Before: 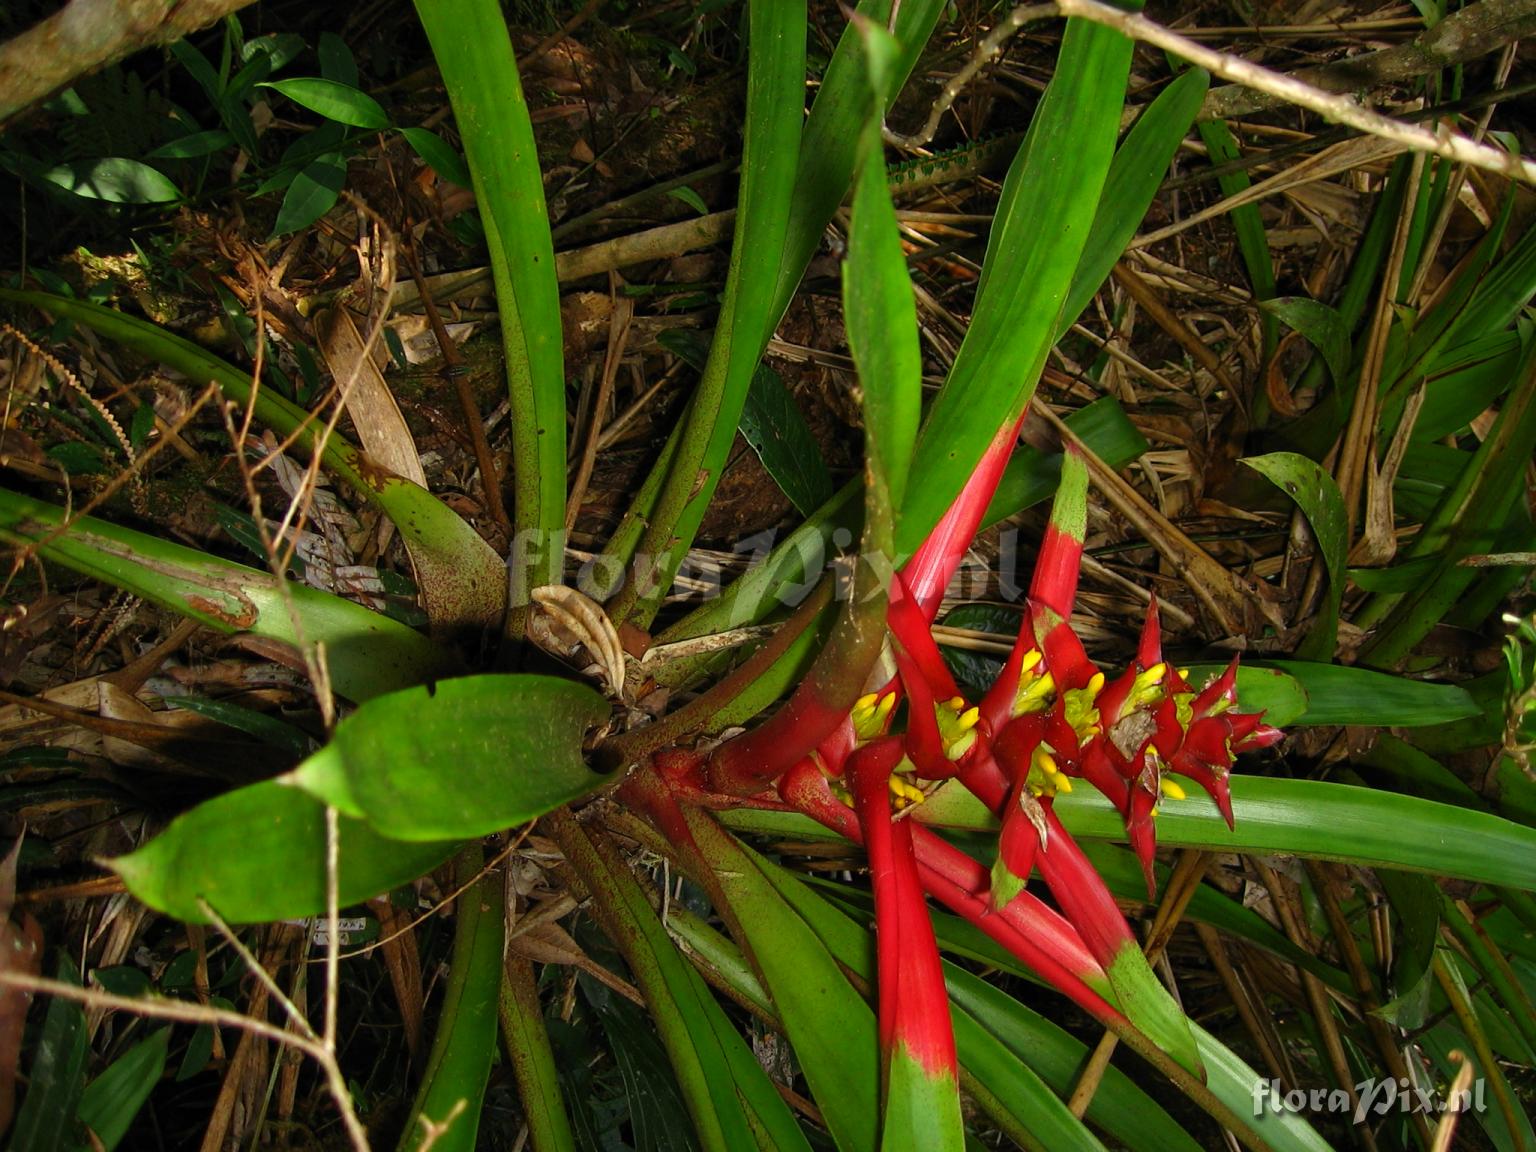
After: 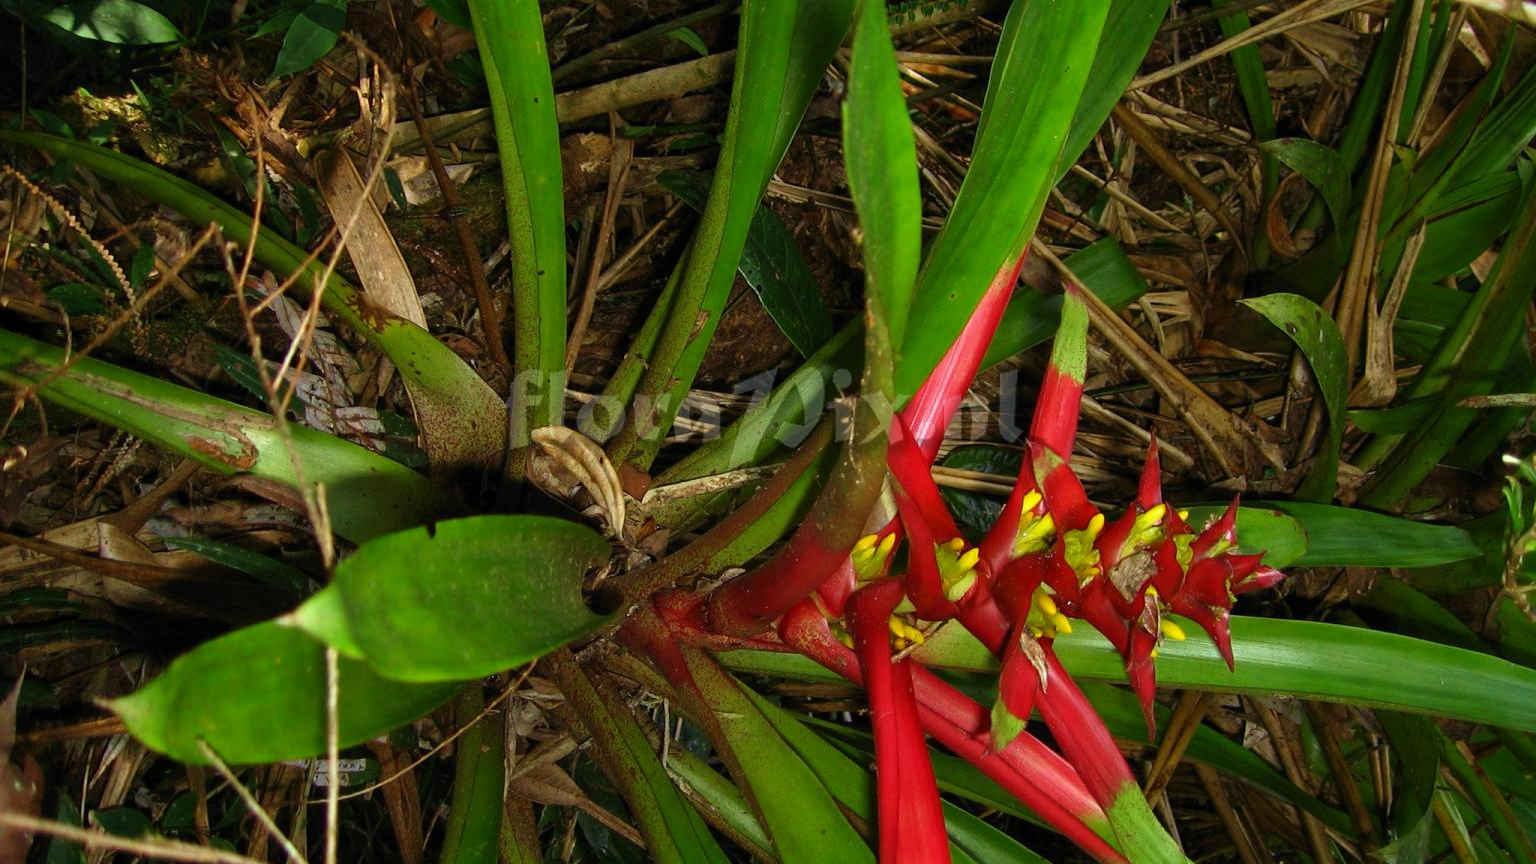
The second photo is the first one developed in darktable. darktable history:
white balance: red 0.967, blue 1.049
velvia: on, module defaults
crop: top 13.819%, bottom 11.169%
